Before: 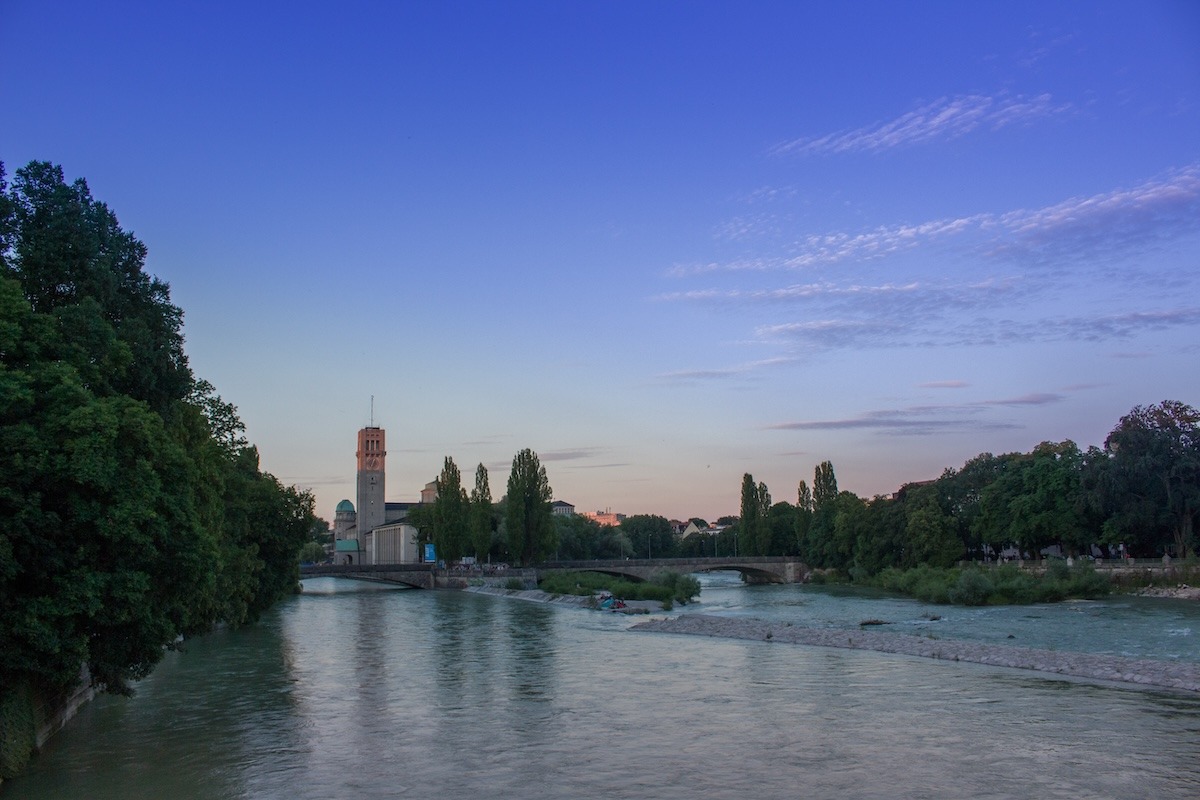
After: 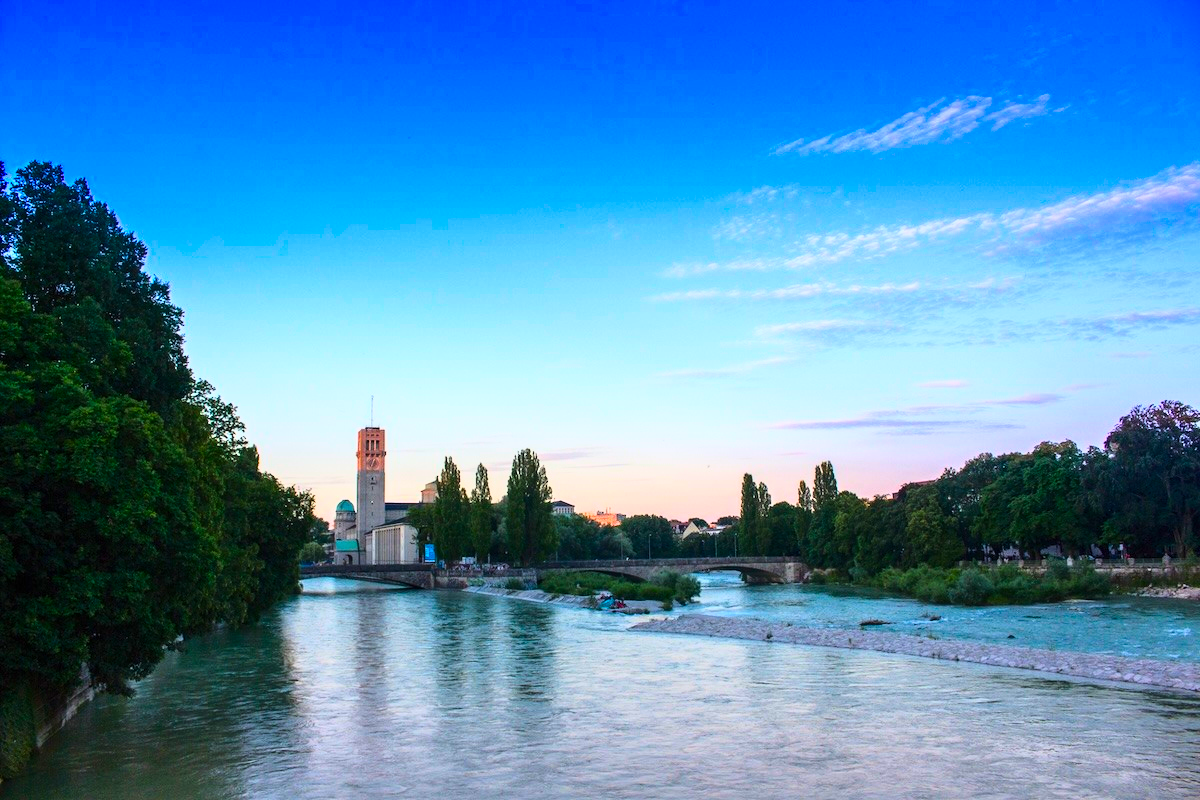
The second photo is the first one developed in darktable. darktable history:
base curve: curves: ch0 [(0, 0) (0.026, 0.03) (0.109, 0.232) (0.351, 0.748) (0.669, 0.968) (1, 1)]
color balance rgb: highlights gain › luminance 17.63%, linear chroma grading › global chroma 41.494%, perceptual saturation grading › global saturation 31.024%
